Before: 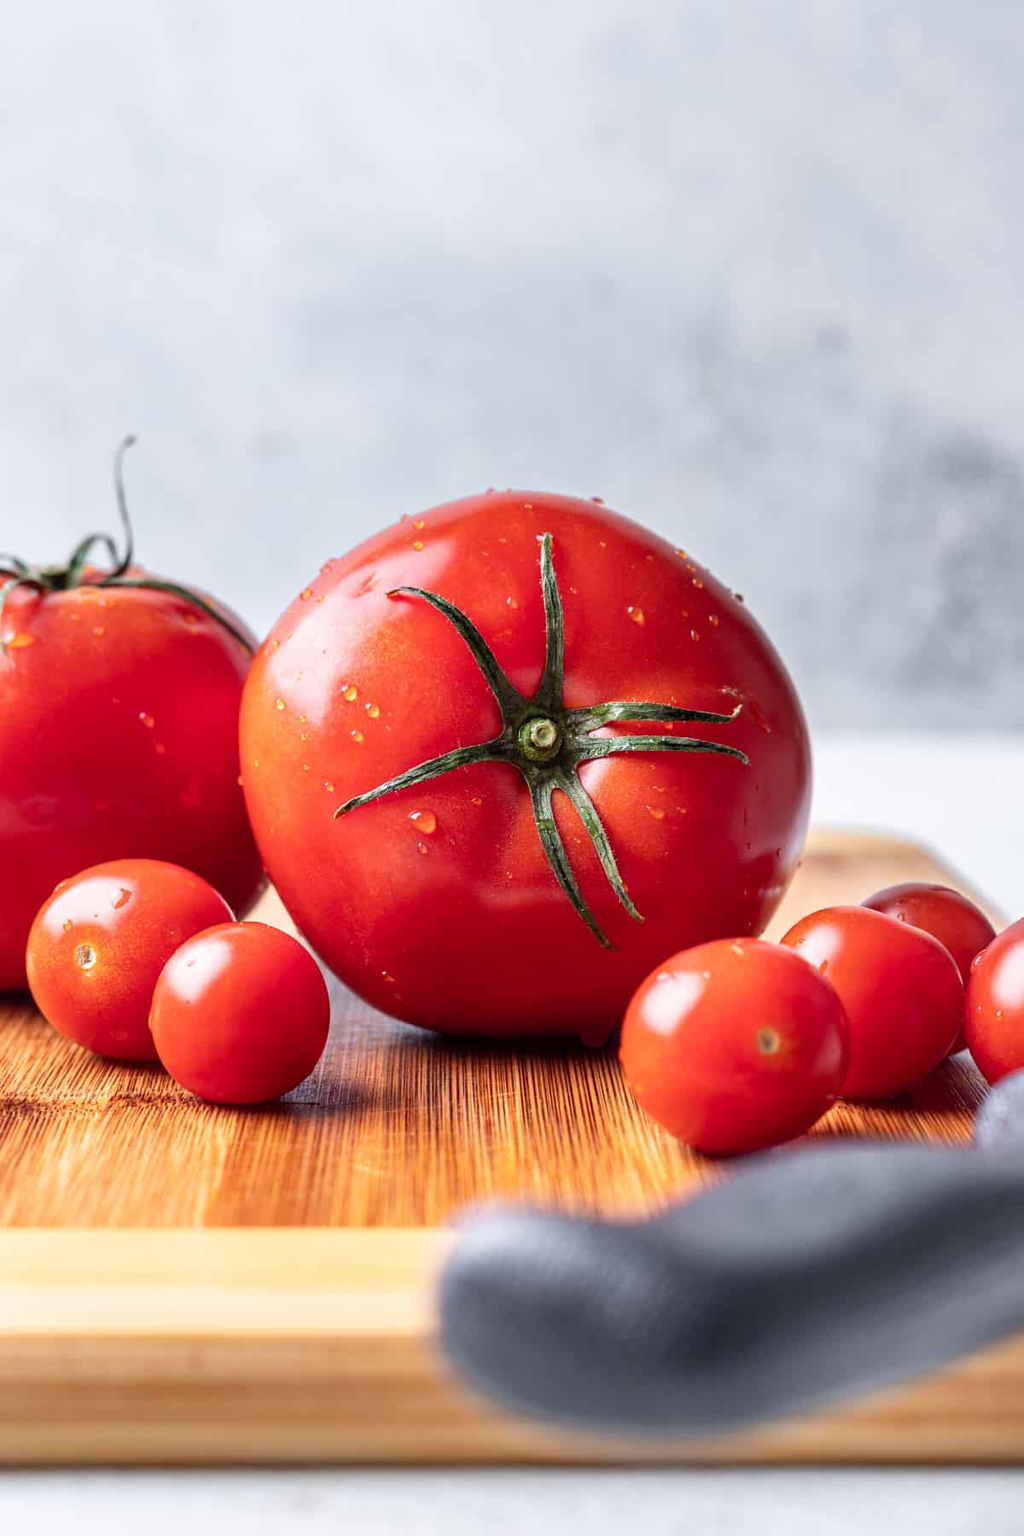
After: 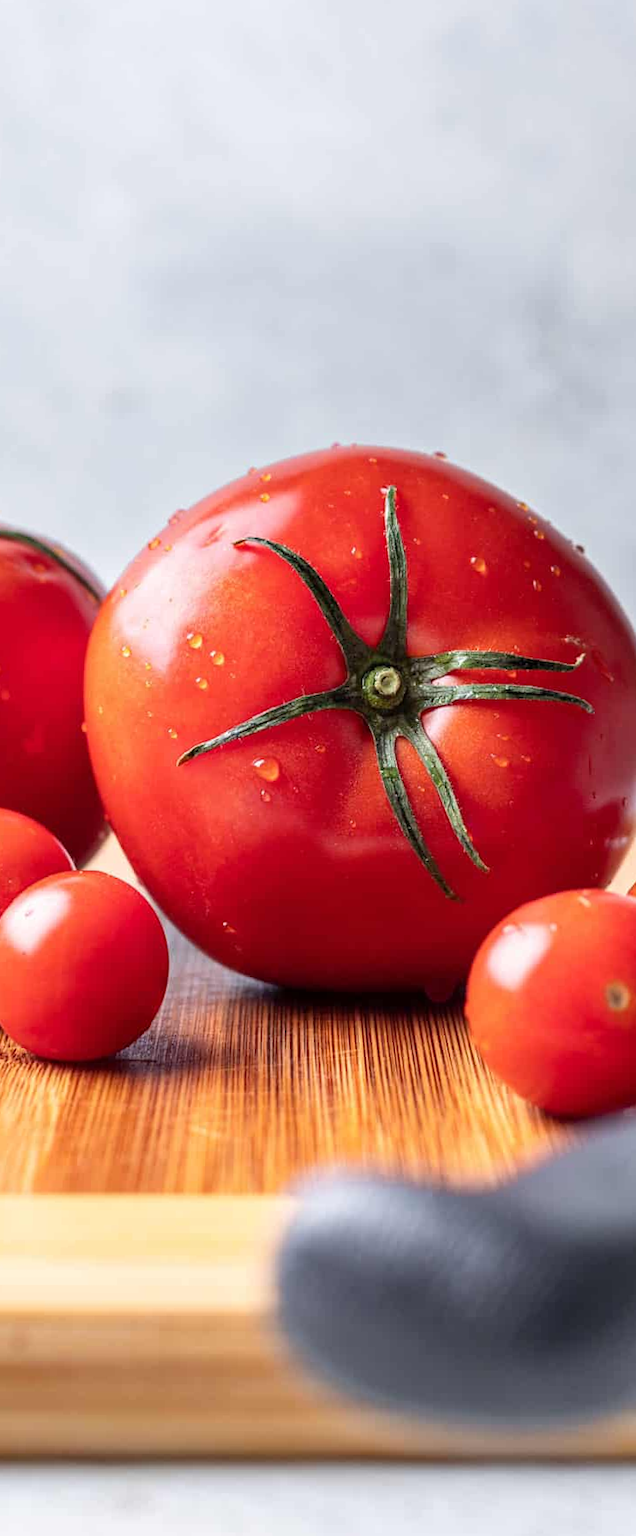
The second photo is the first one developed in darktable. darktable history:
rotate and perspective: rotation 0.215°, lens shift (vertical) -0.139, crop left 0.069, crop right 0.939, crop top 0.002, crop bottom 0.996
crop and rotate: left 12.648%, right 20.685%
